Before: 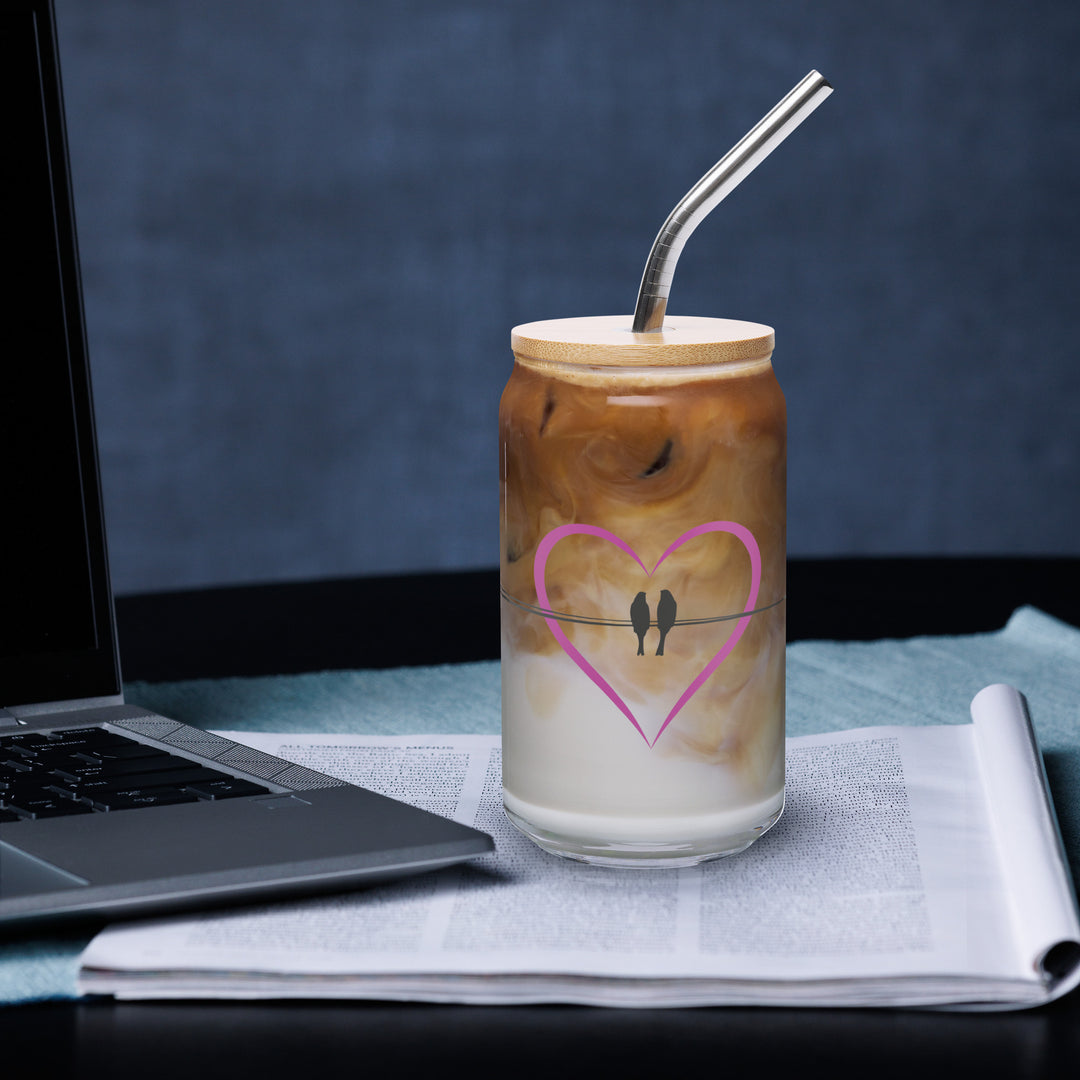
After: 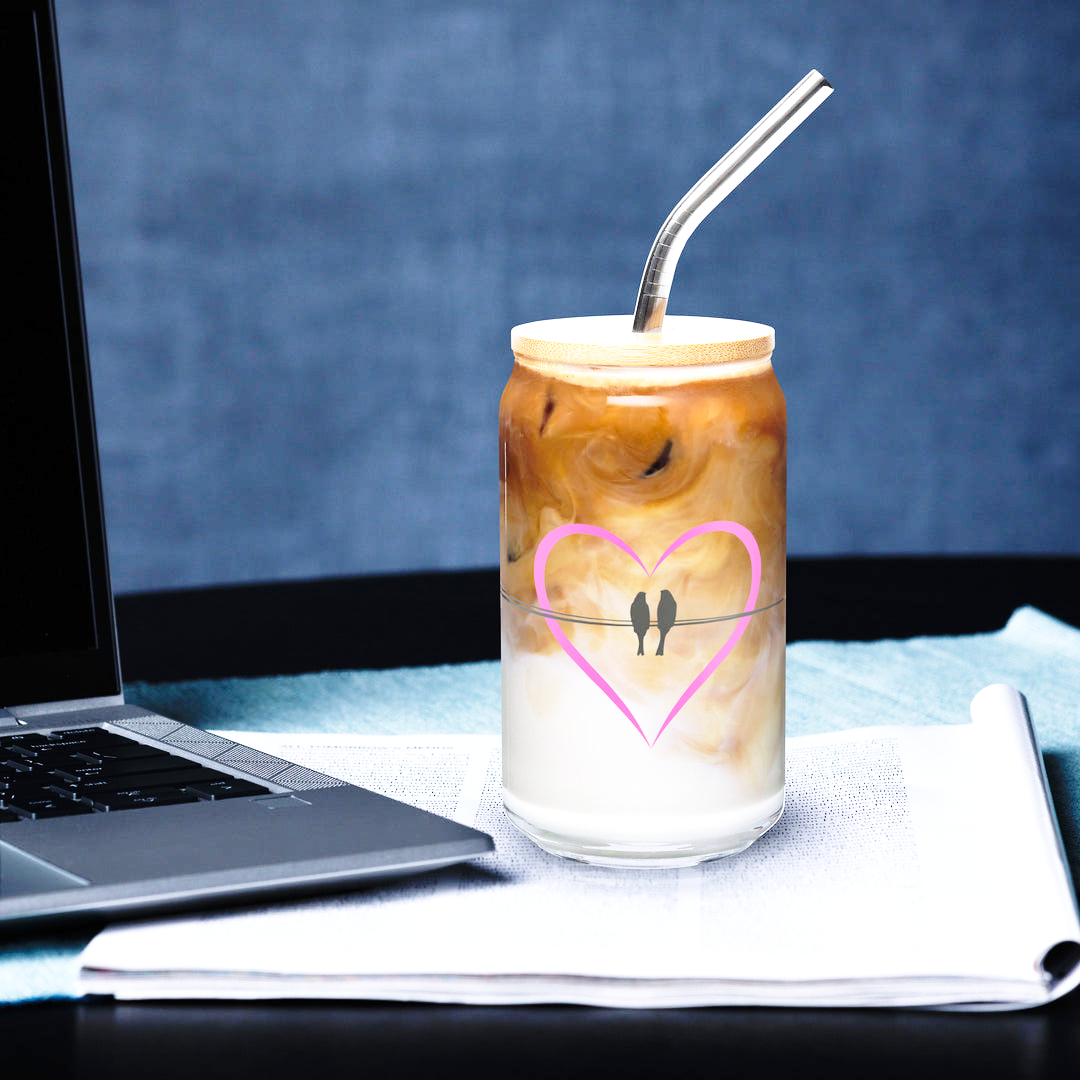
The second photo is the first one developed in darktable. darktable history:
exposure: exposure 0.664 EV, compensate exposure bias true, compensate highlight preservation false
base curve: curves: ch0 [(0, 0) (0.036, 0.037) (0.121, 0.228) (0.46, 0.76) (0.859, 0.983) (1, 1)], preserve colors none
